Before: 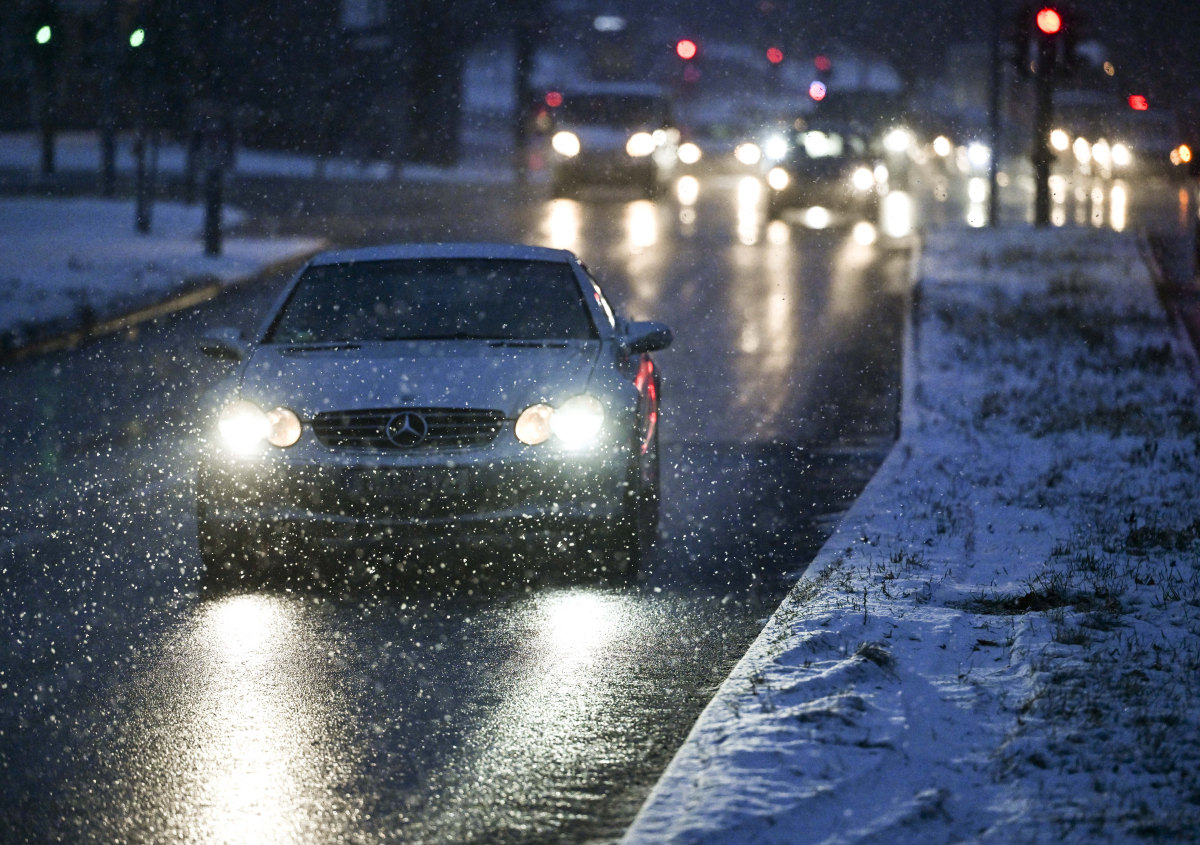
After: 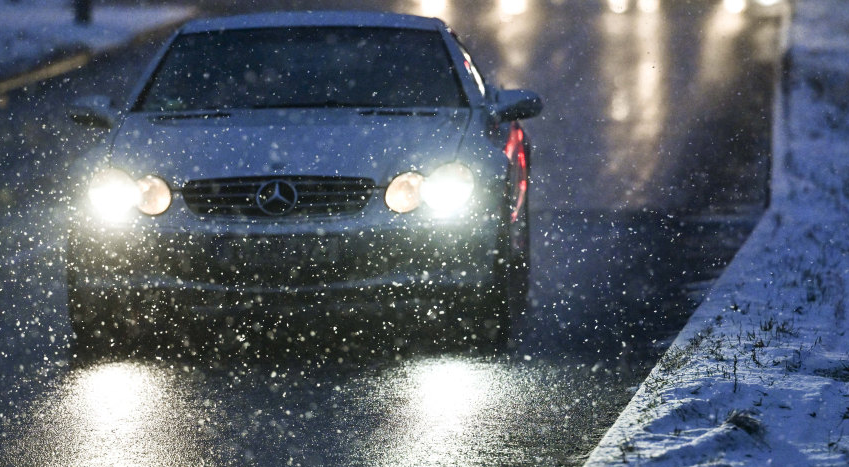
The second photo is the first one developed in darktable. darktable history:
crop: left 10.897%, top 27.556%, right 18.315%, bottom 17.095%
